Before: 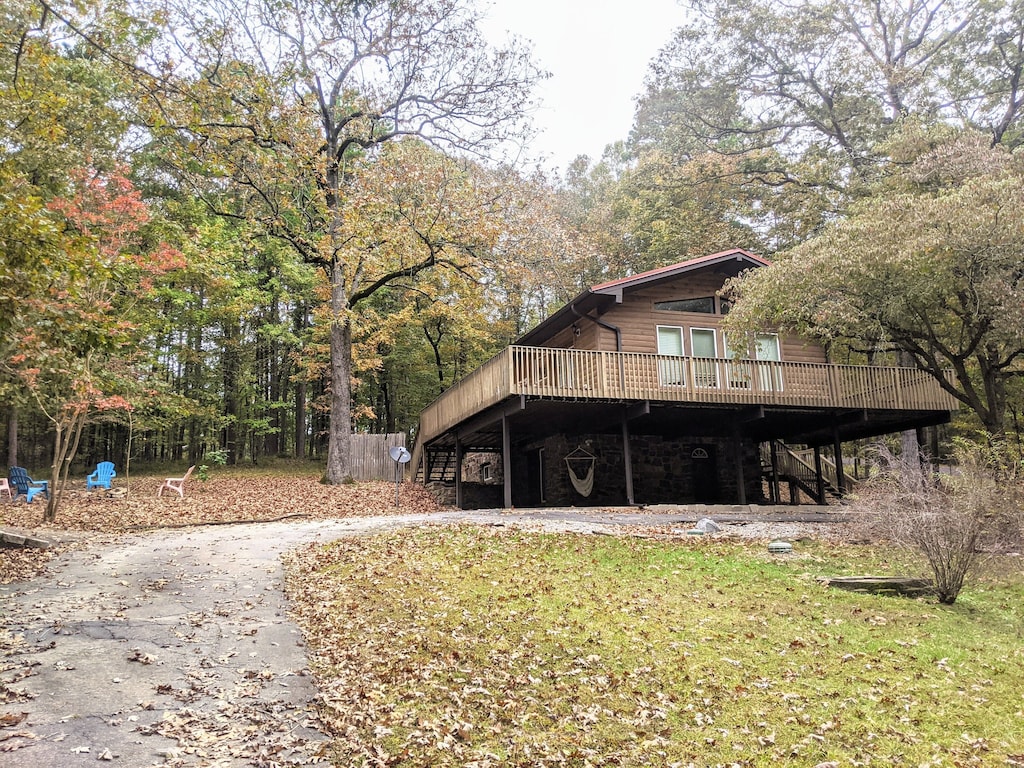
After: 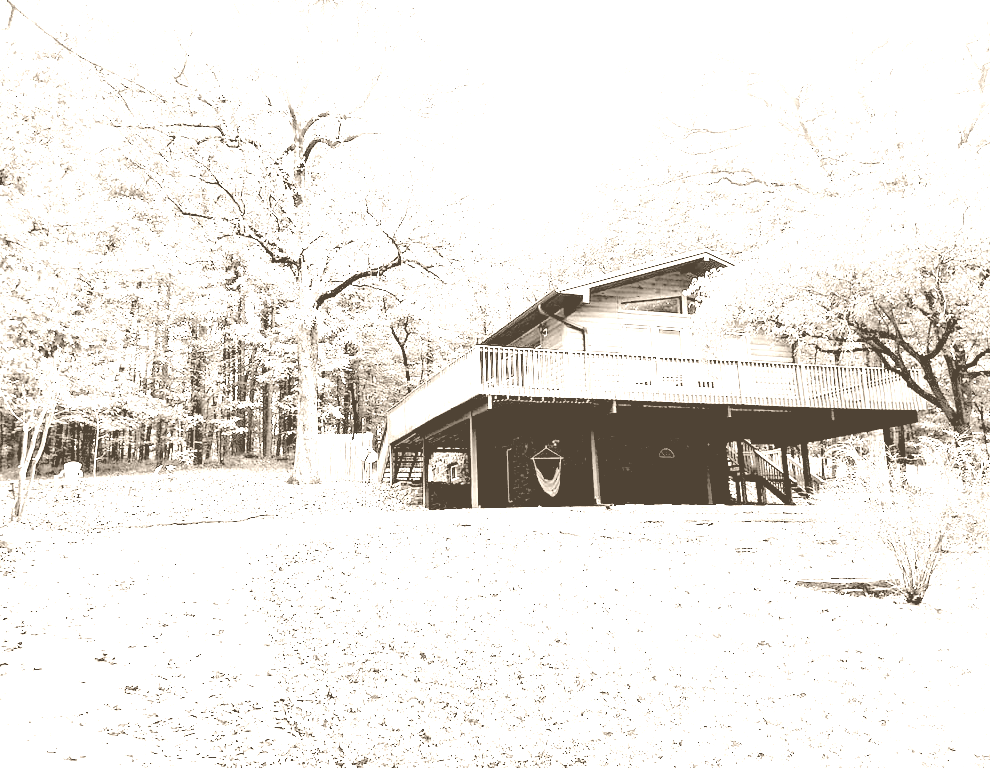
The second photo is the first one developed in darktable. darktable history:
color correction: saturation 3
crop and rotate: left 3.238%
colorize: hue 34.49°, saturation 35.33%, source mix 100%, version 1
contrast brightness saturation: contrast 0.2, brightness 0.2, saturation 0.8
rgb levels: levels [[0.034, 0.472, 0.904], [0, 0.5, 1], [0, 0.5, 1]]
exposure: exposure 1 EV, compensate highlight preservation false
